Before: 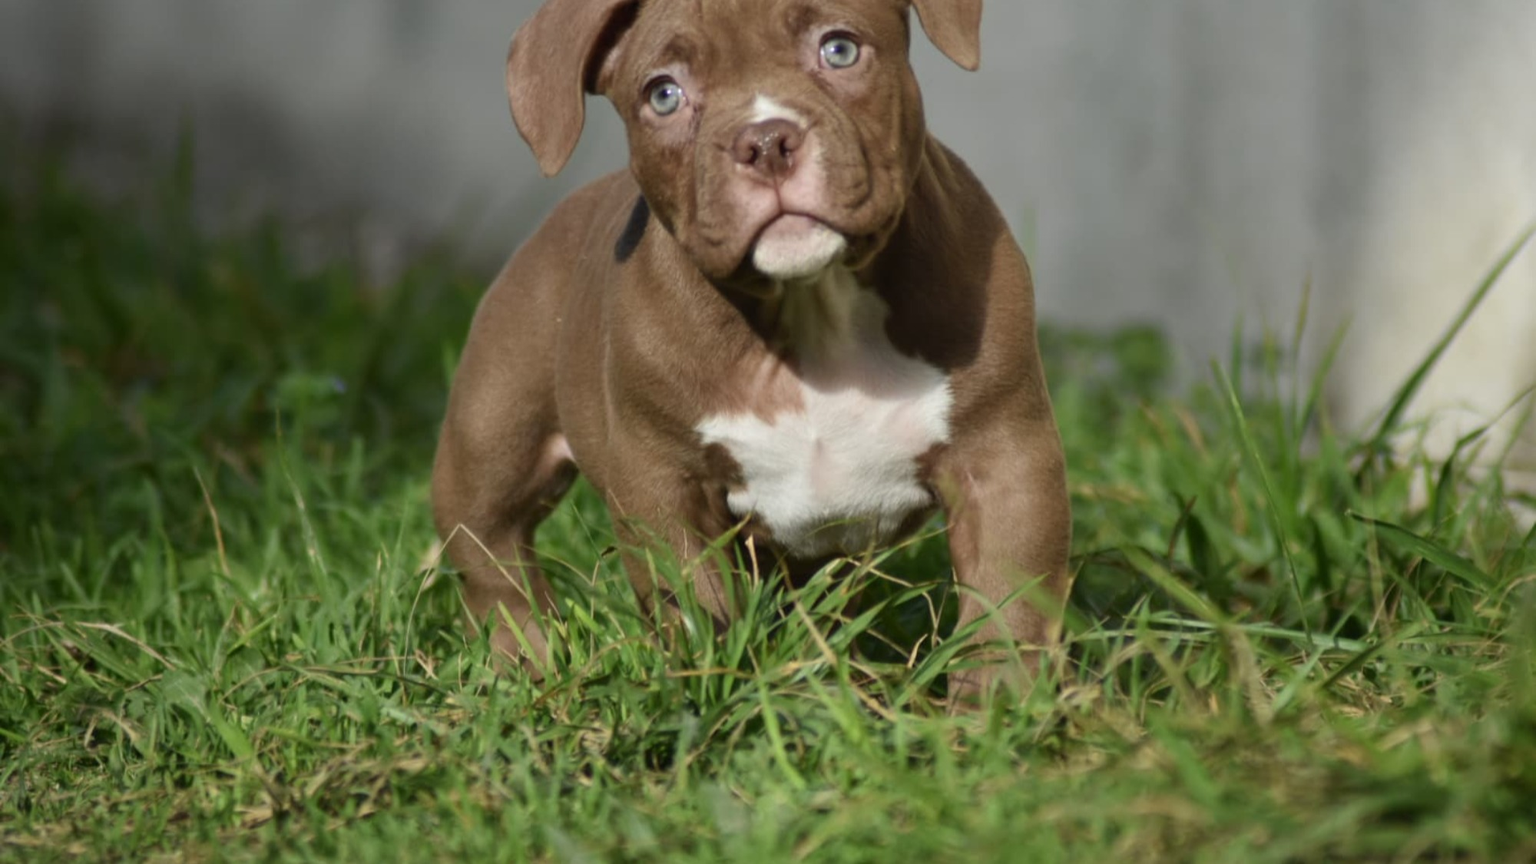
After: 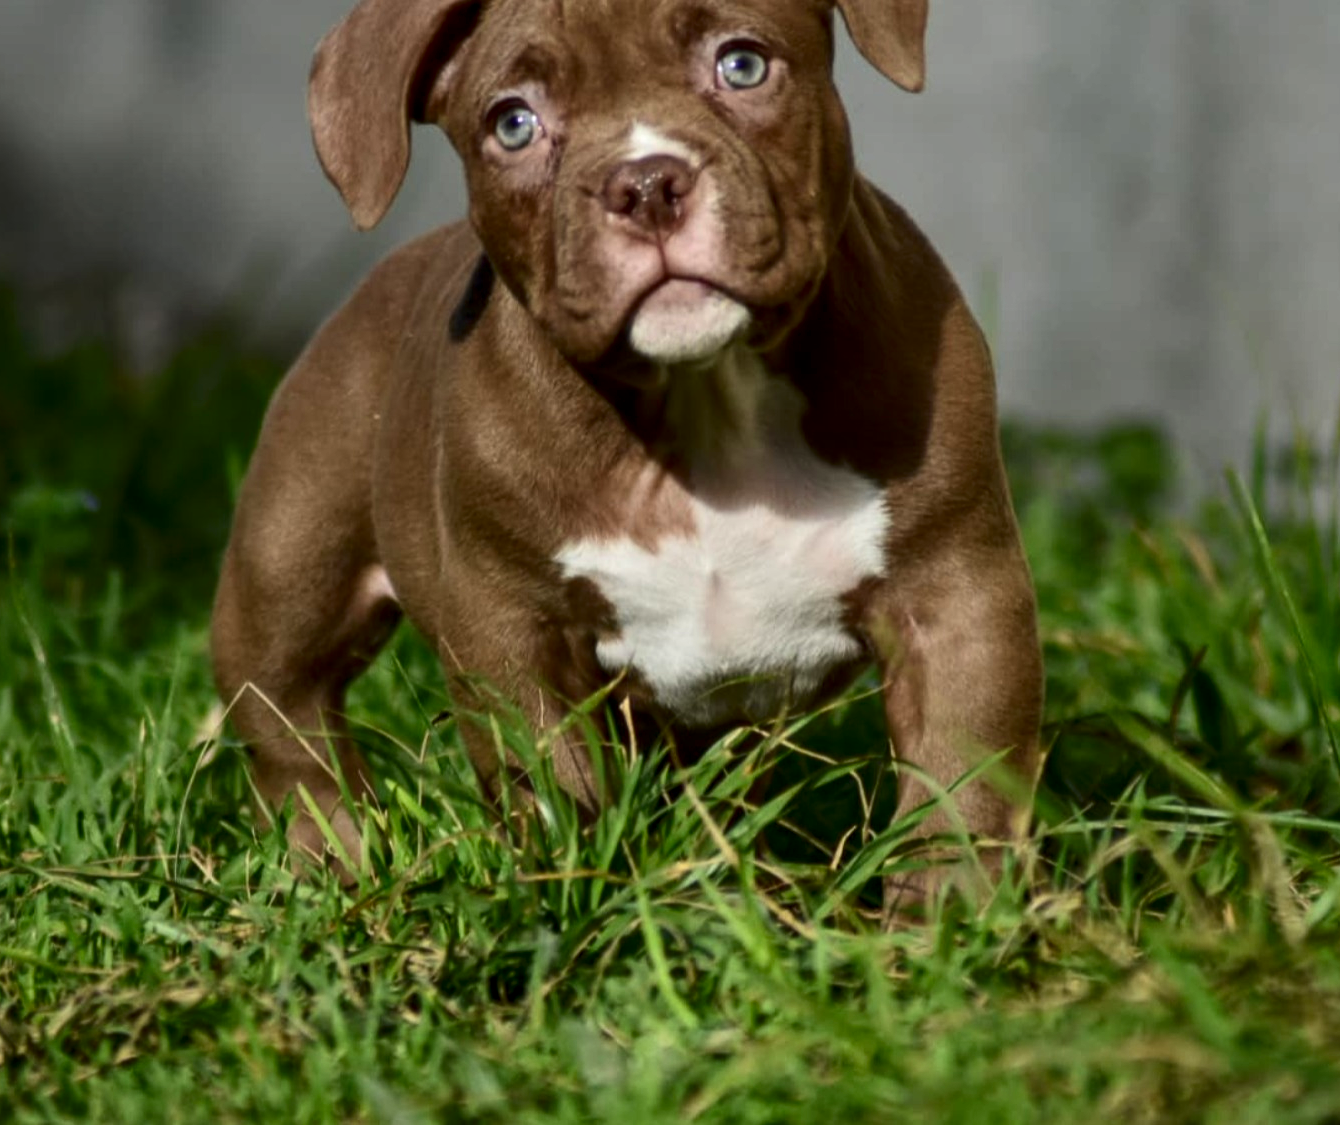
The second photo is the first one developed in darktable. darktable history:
crop and rotate: left 17.558%, right 15.412%
contrast brightness saturation: contrast 0.185, brightness -0.105, saturation 0.208
local contrast: on, module defaults
